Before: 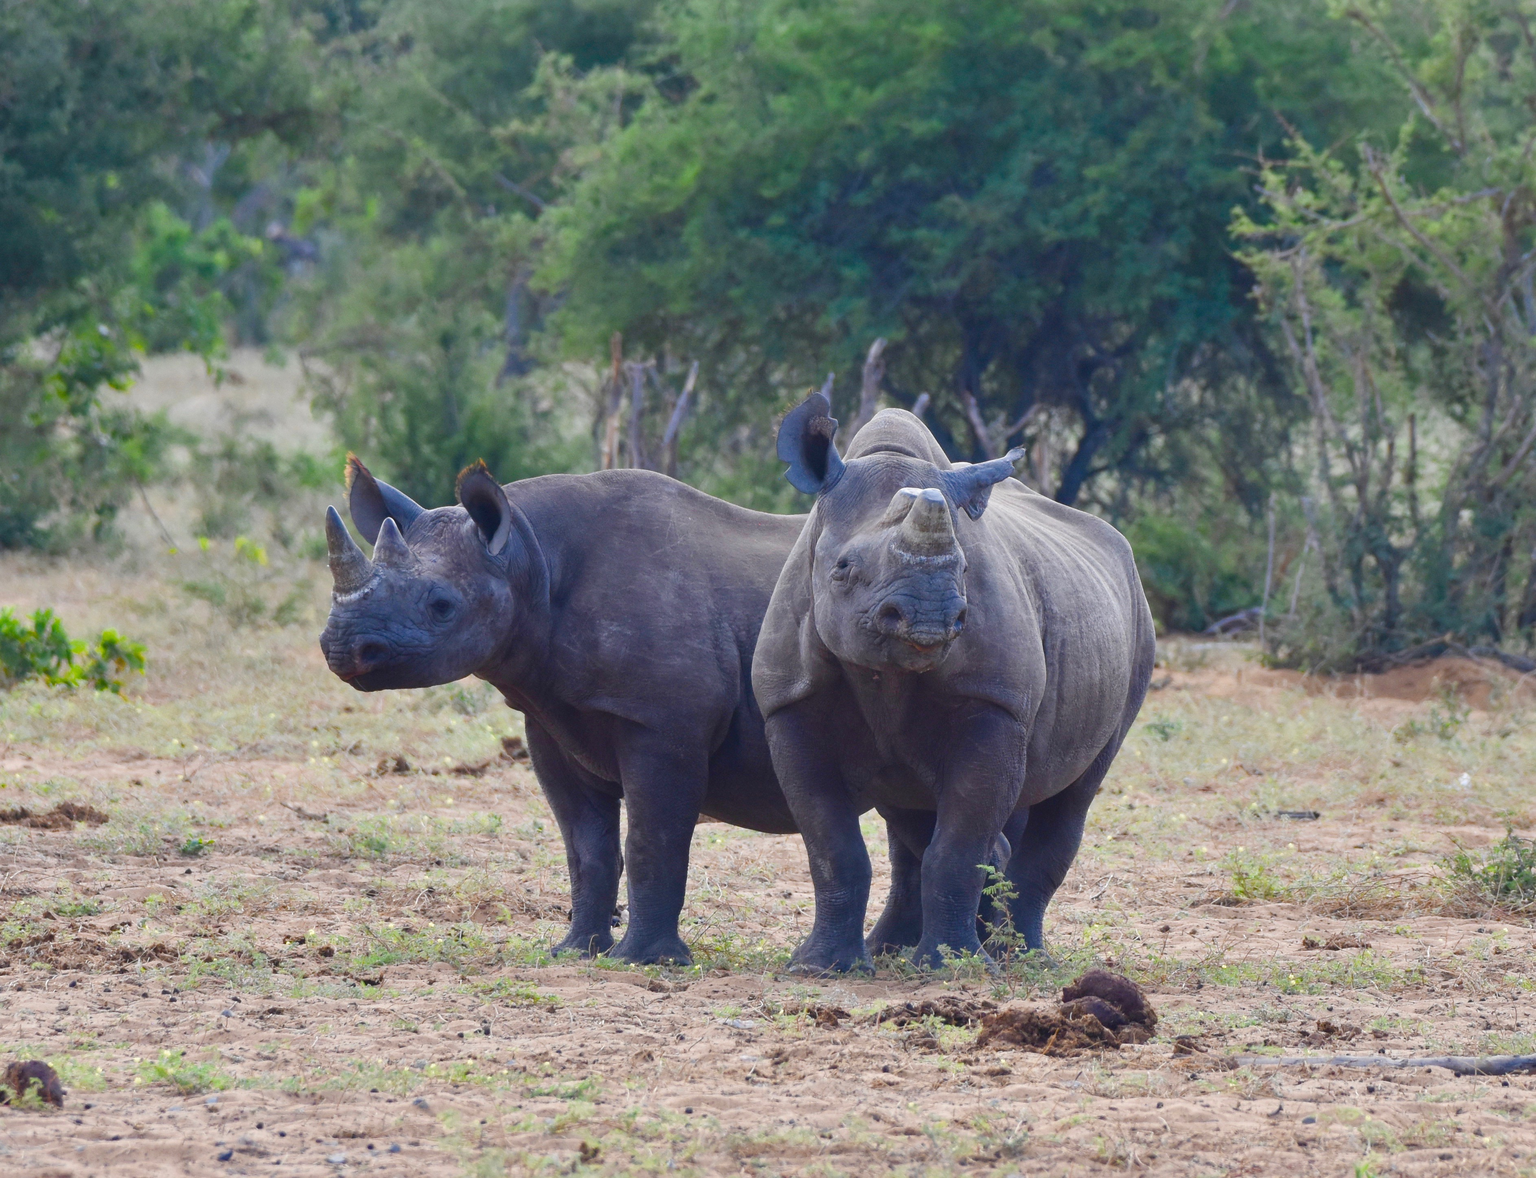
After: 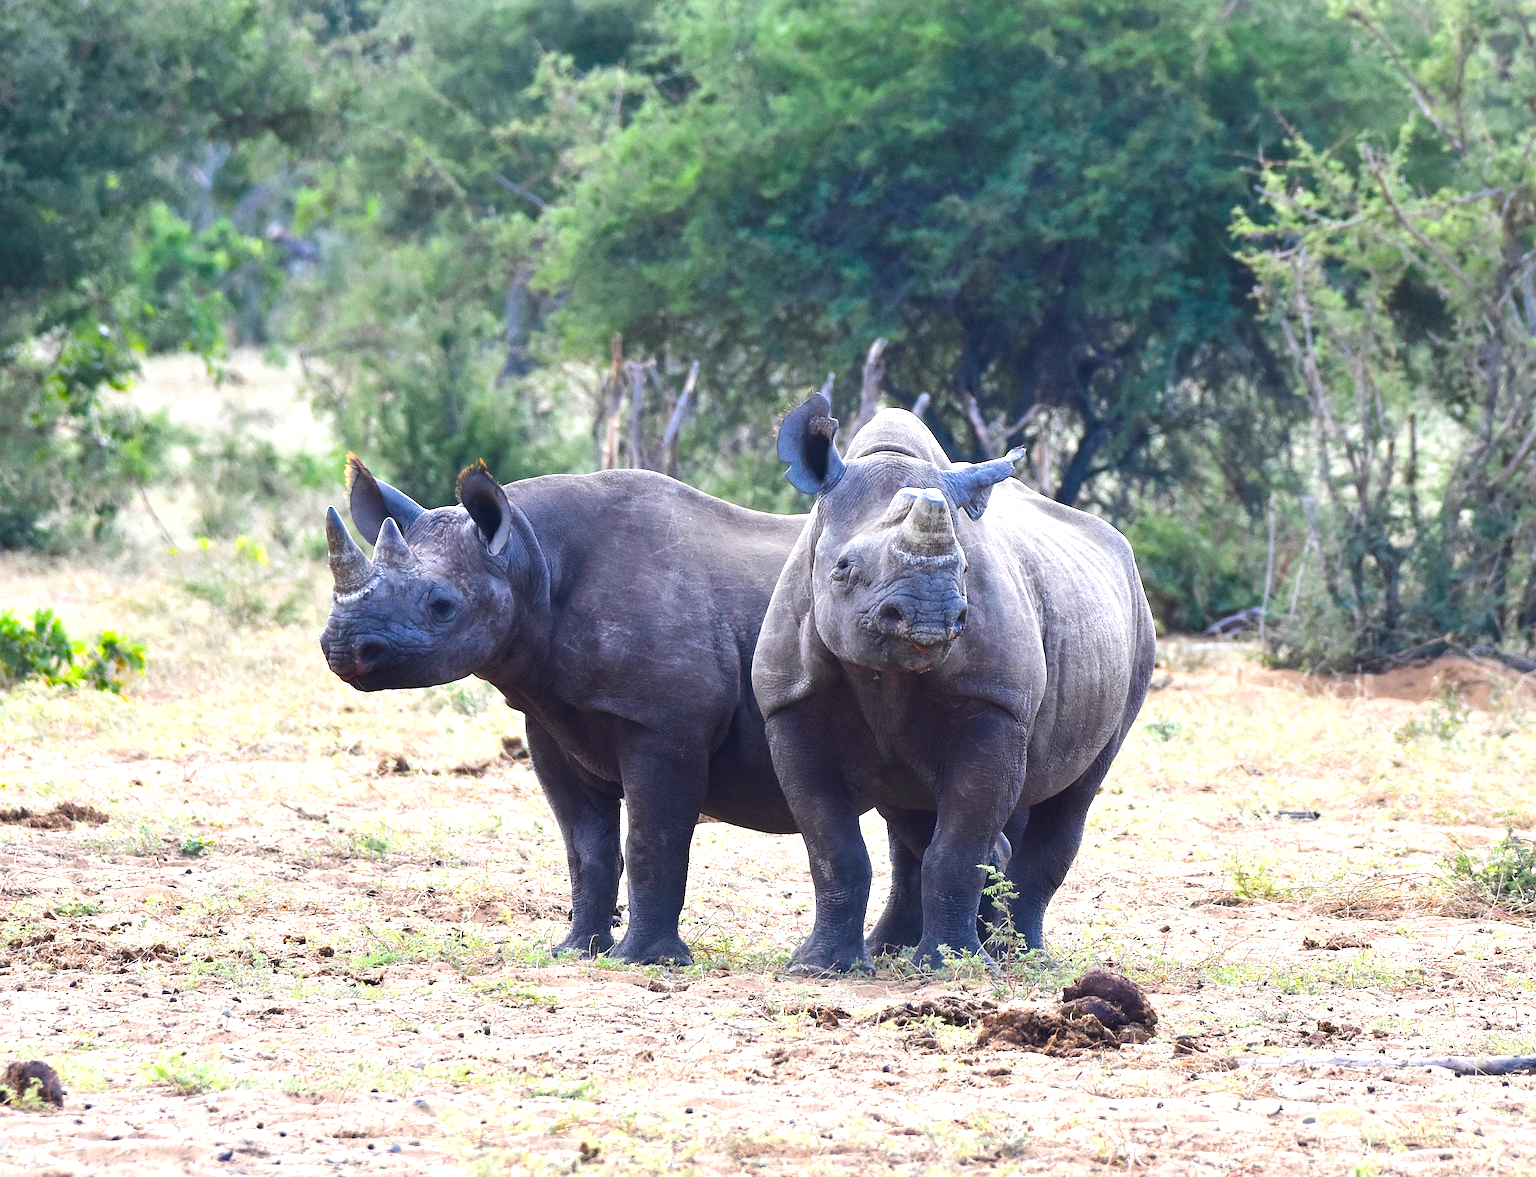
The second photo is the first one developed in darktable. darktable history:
exposure: black level correction 0.001, exposure 0.498 EV, compensate highlight preservation false
tone equalizer: -8 EV -0.711 EV, -7 EV -0.704 EV, -6 EV -0.609 EV, -5 EV -0.411 EV, -3 EV 0.397 EV, -2 EV 0.6 EV, -1 EV 0.676 EV, +0 EV 0.736 EV, edges refinement/feathering 500, mask exposure compensation -1.57 EV, preserve details no
sharpen: on, module defaults
